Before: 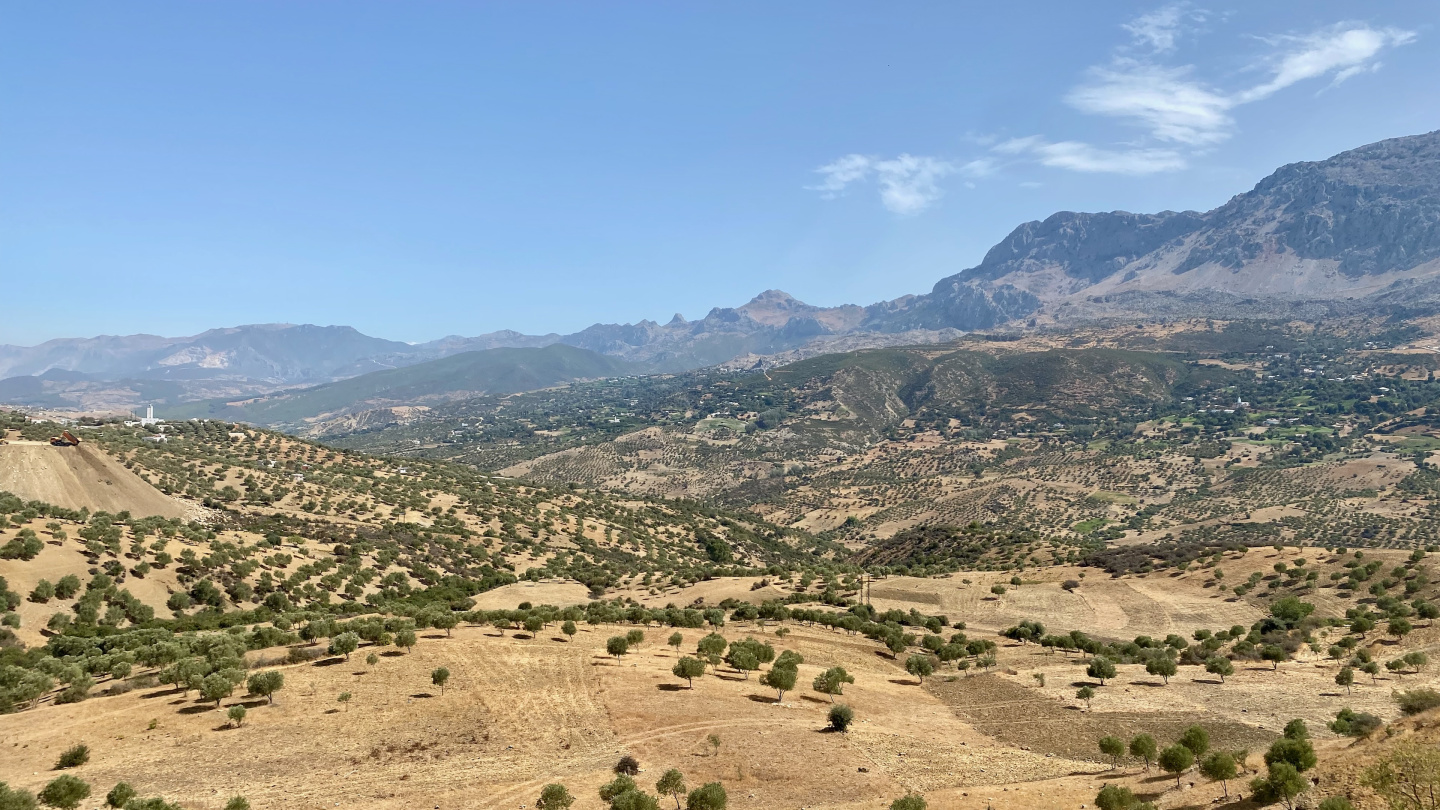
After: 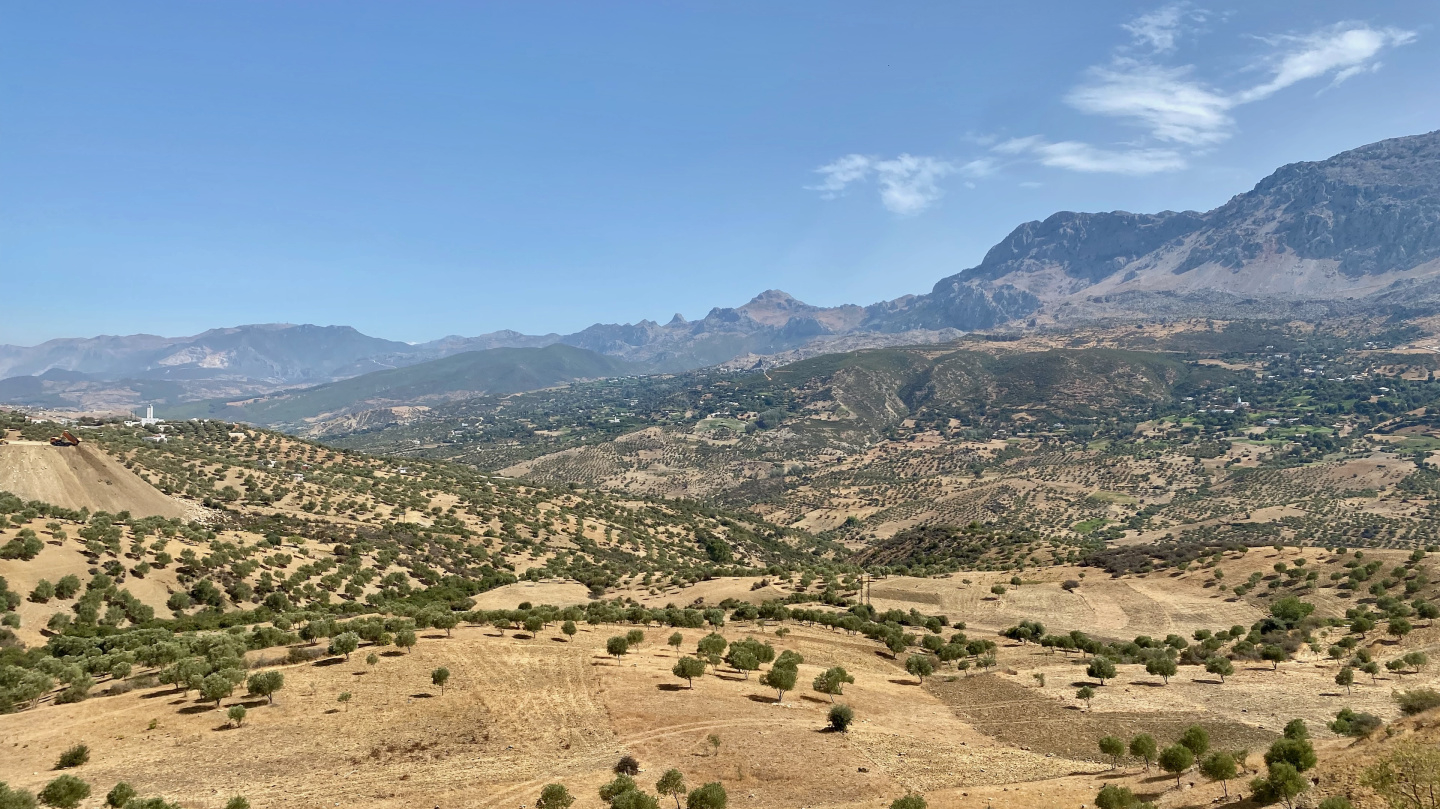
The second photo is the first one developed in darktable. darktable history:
crop: bottom 0.071%
shadows and highlights: low approximation 0.01, soften with gaussian
